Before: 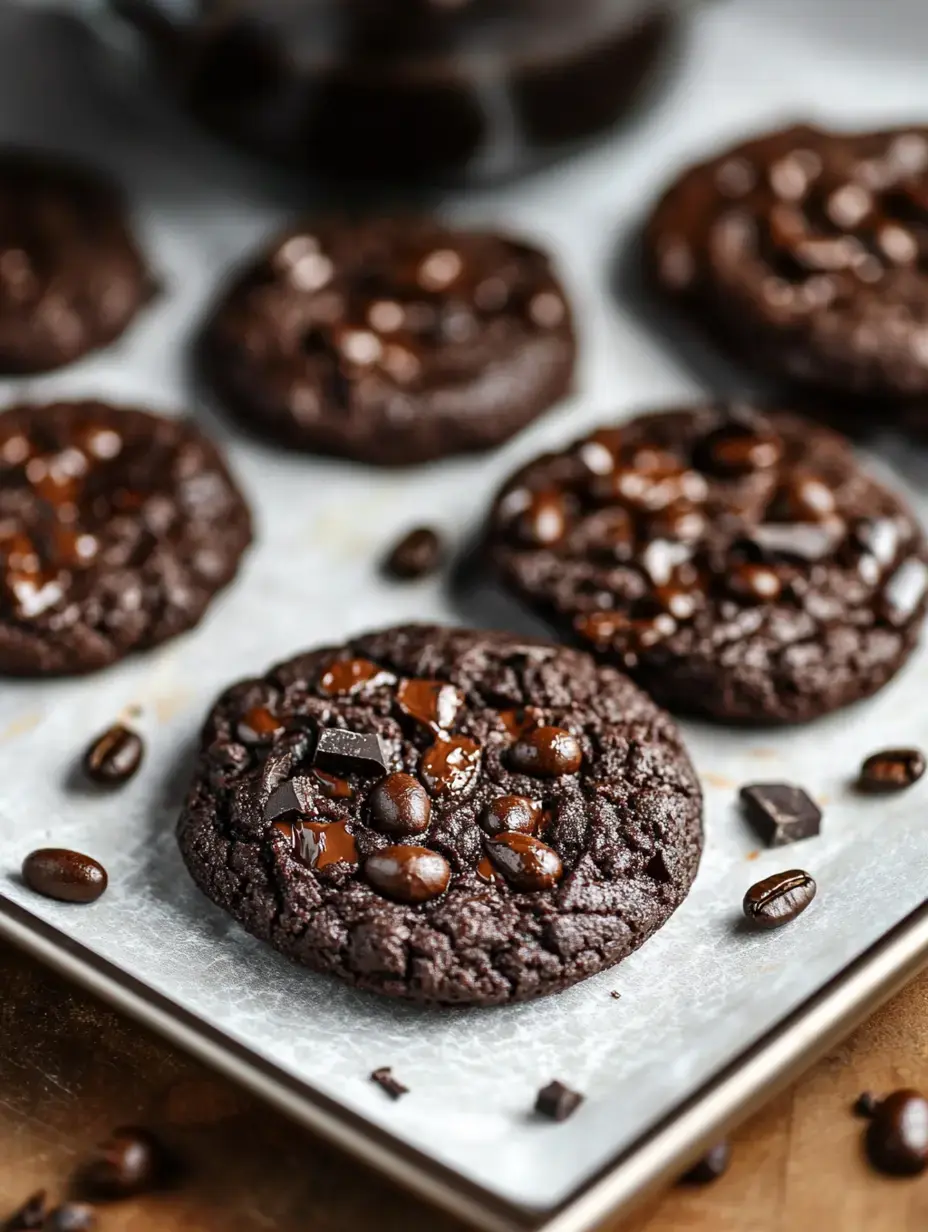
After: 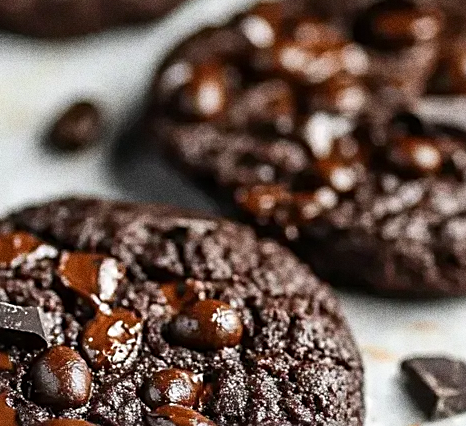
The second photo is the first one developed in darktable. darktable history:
crop: left 36.607%, top 34.735%, right 13.146%, bottom 30.611%
grain: coarseness 0.09 ISO, strength 40%
sharpen: on, module defaults
